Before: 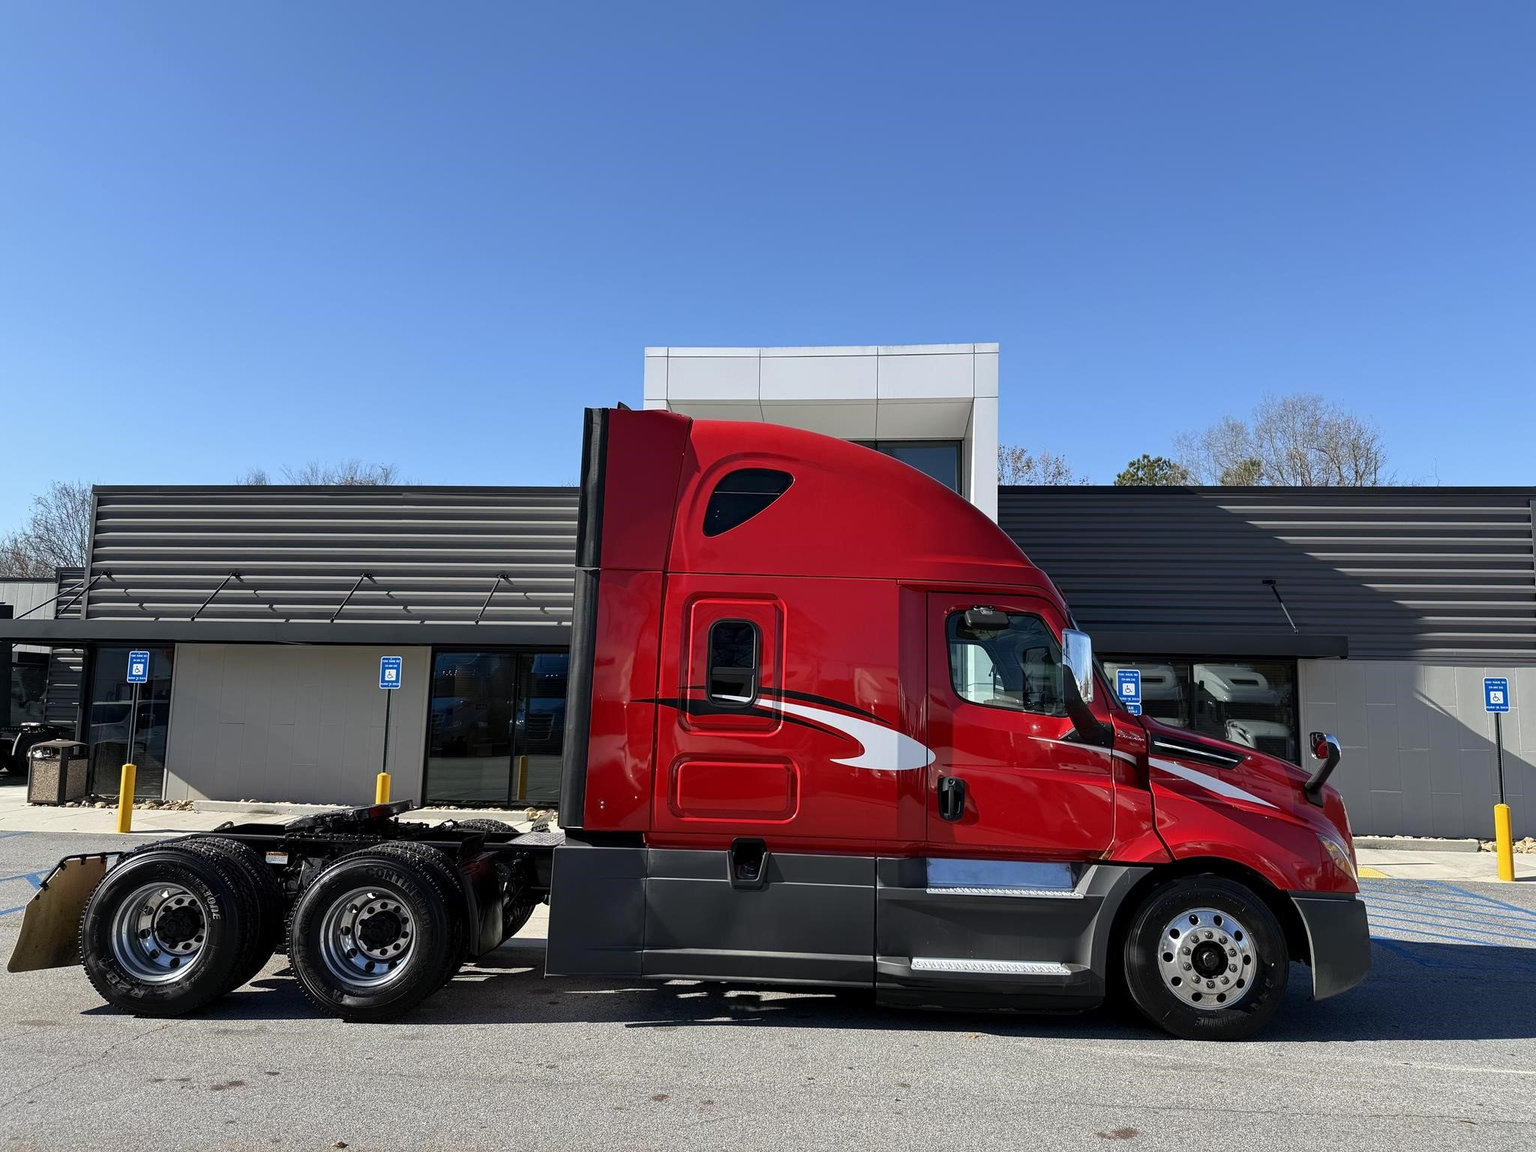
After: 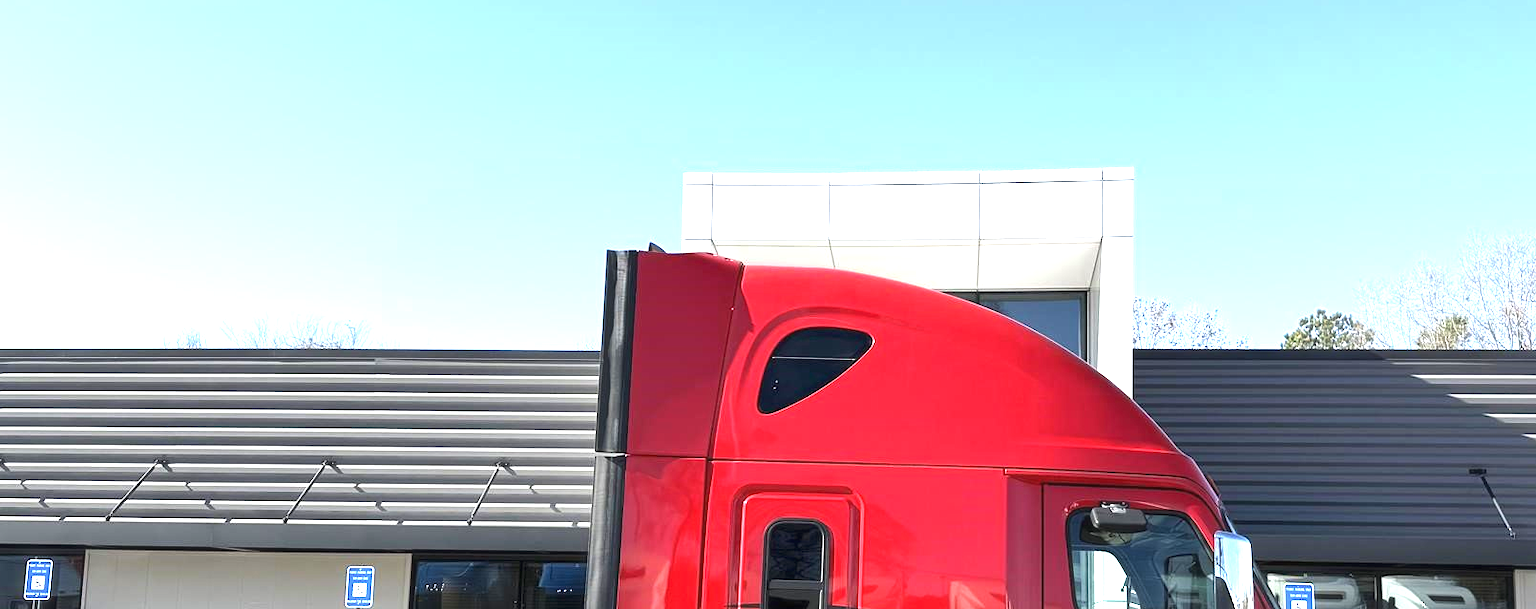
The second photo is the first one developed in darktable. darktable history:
crop: left 7.036%, top 18.398%, right 14.379%, bottom 40.043%
exposure: black level correction 0, exposure 1.75 EV, compensate exposure bias true, compensate highlight preservation false
haze removal: strength -0.05
